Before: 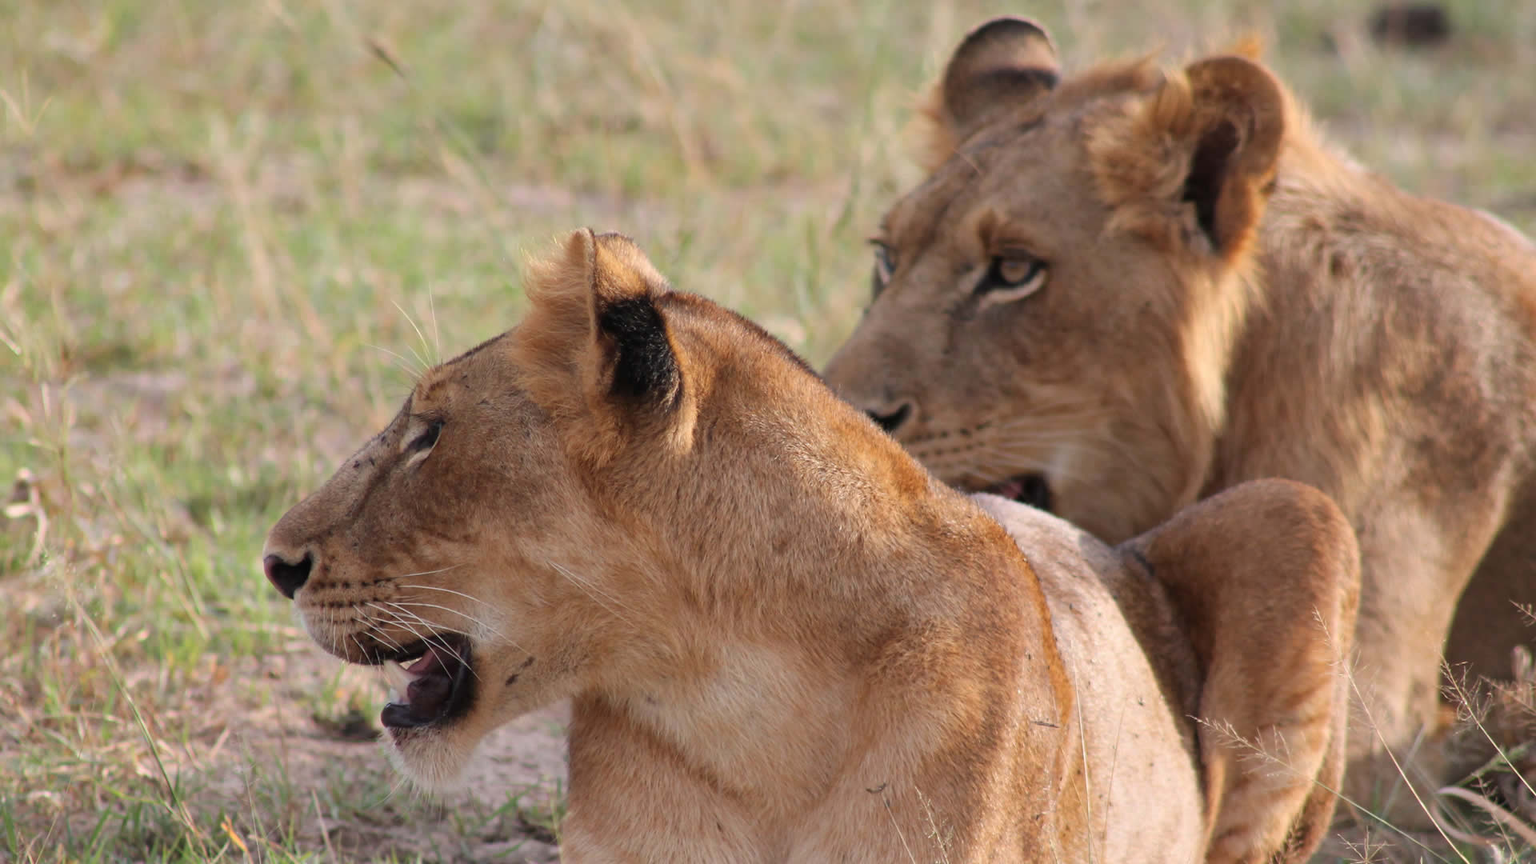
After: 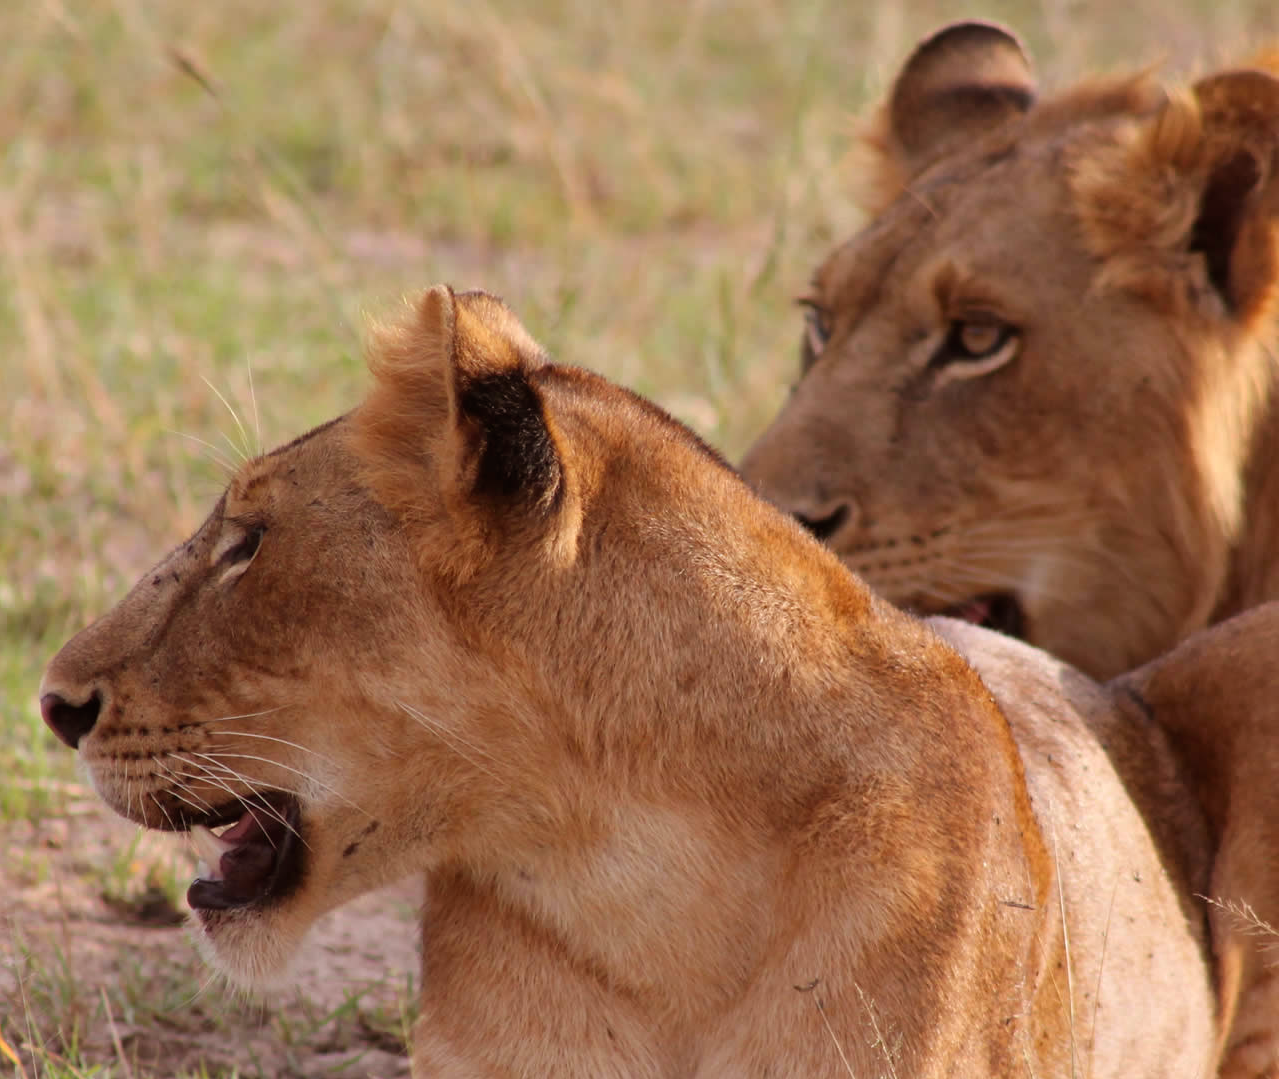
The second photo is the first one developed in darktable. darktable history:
crop and rotate: left 15.055%, right 18.278%
rgb levels: mode RGB, independent channels, levels [[0, 0.5, 1], [0, 0.521, 1], [0, 0.536, 1]]
